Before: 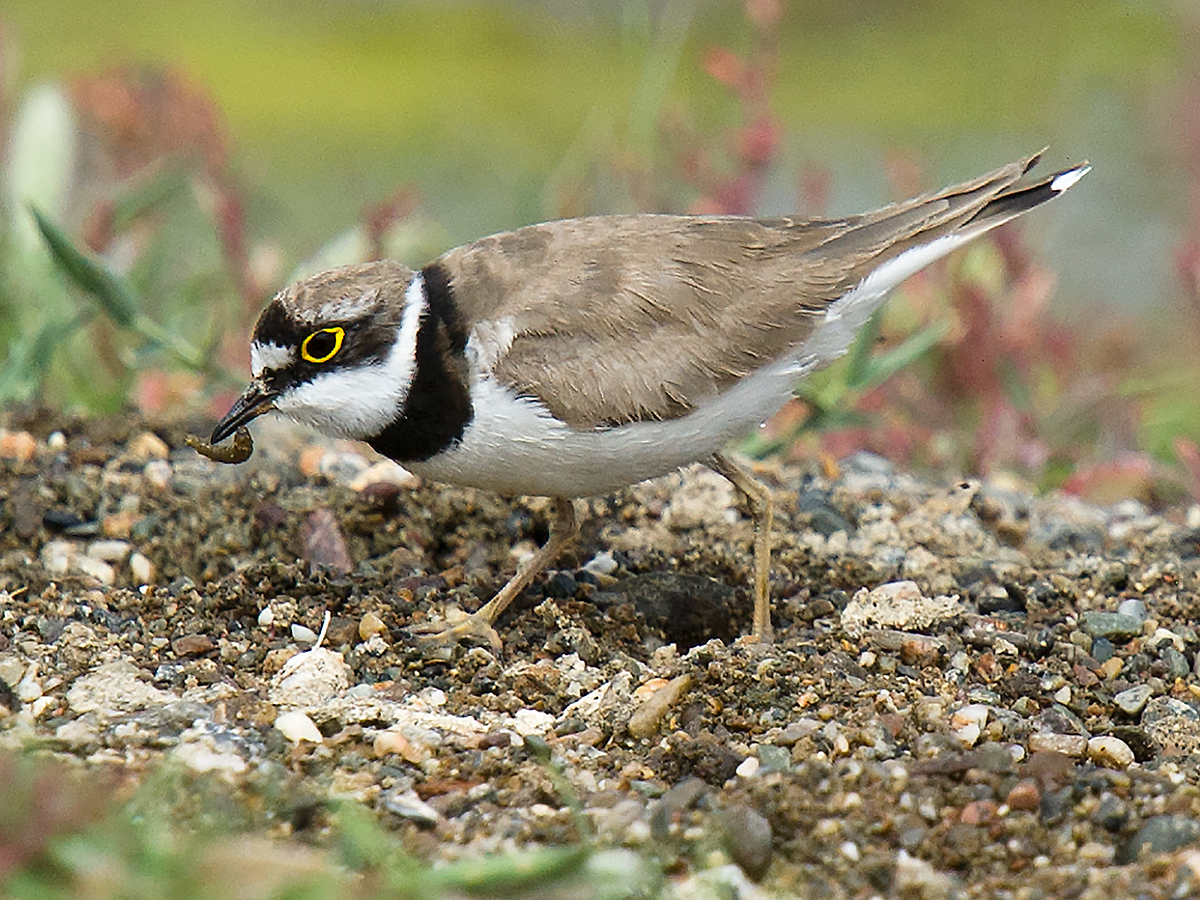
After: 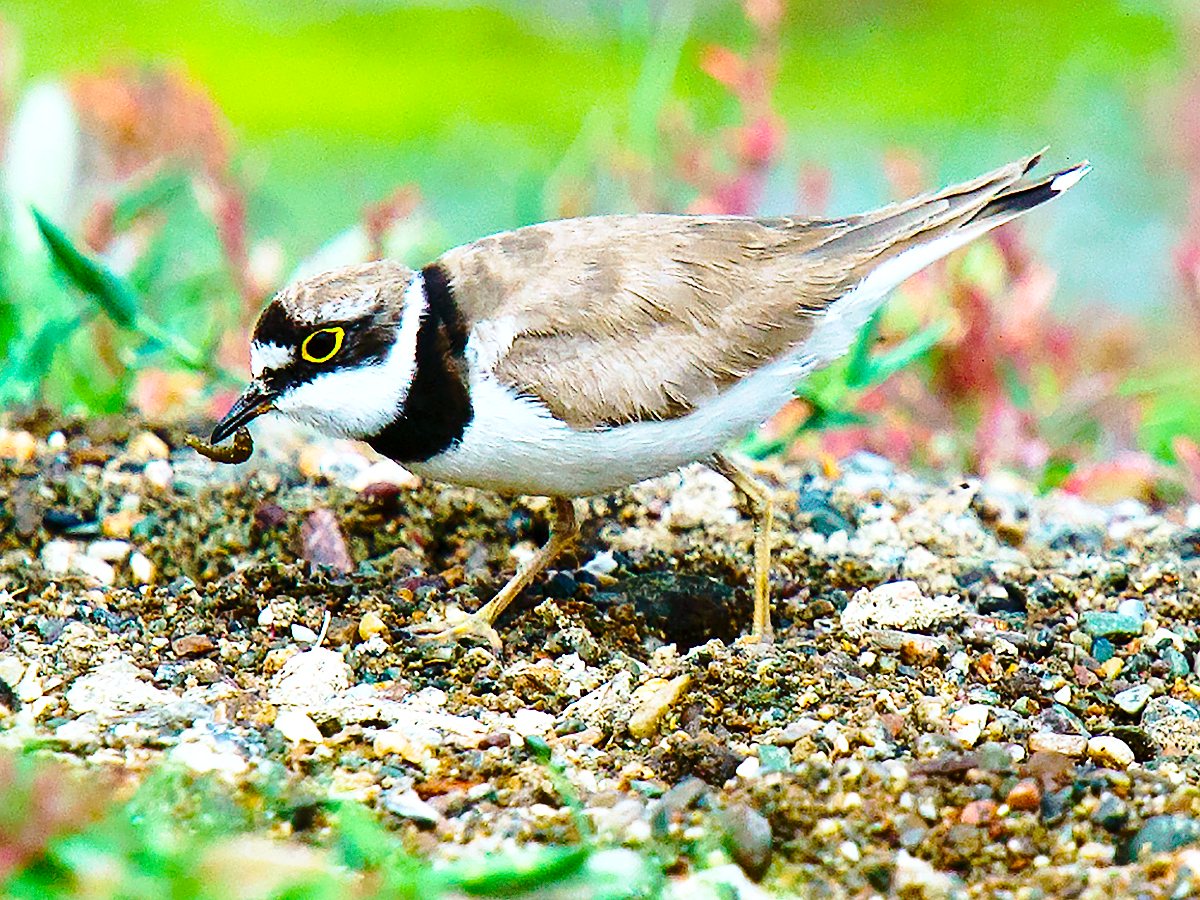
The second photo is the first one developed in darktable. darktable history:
base curve: curves: ch0 [(0, 0) (0.028, 0.03) (0.121, 0.232) (0.46, 0.748) (0.859, 0.968) (1, 1)], preserve colors none
color calibration: x 0.37, y 0.382, temperature 4313.32 K
tone curve: curves: ch0 [(0, 0) (0.183, 0.152) (0.571, 0.594) (1, 1)]; ch1 [(0, 0) (0.394, 0.307) (0.5, 0.5) (0.586, 0.597) (0.625, 0.647) (1, 1)]; ch2 [(0, 0) (0.5, 0.5) (0.604, 0.616) (1, 1)], color space Lab, independent channels, preserve colors none
color balance rgb: linear chroma grading › global chroma 9%, perceptual saturation grading › global saturation 36%, perceptual saturation grading › shadows 35%, perceptual brilliance grading › global brilliance 15%, perceptual brilliance grading › shadows -35%, global vibrance 15%
